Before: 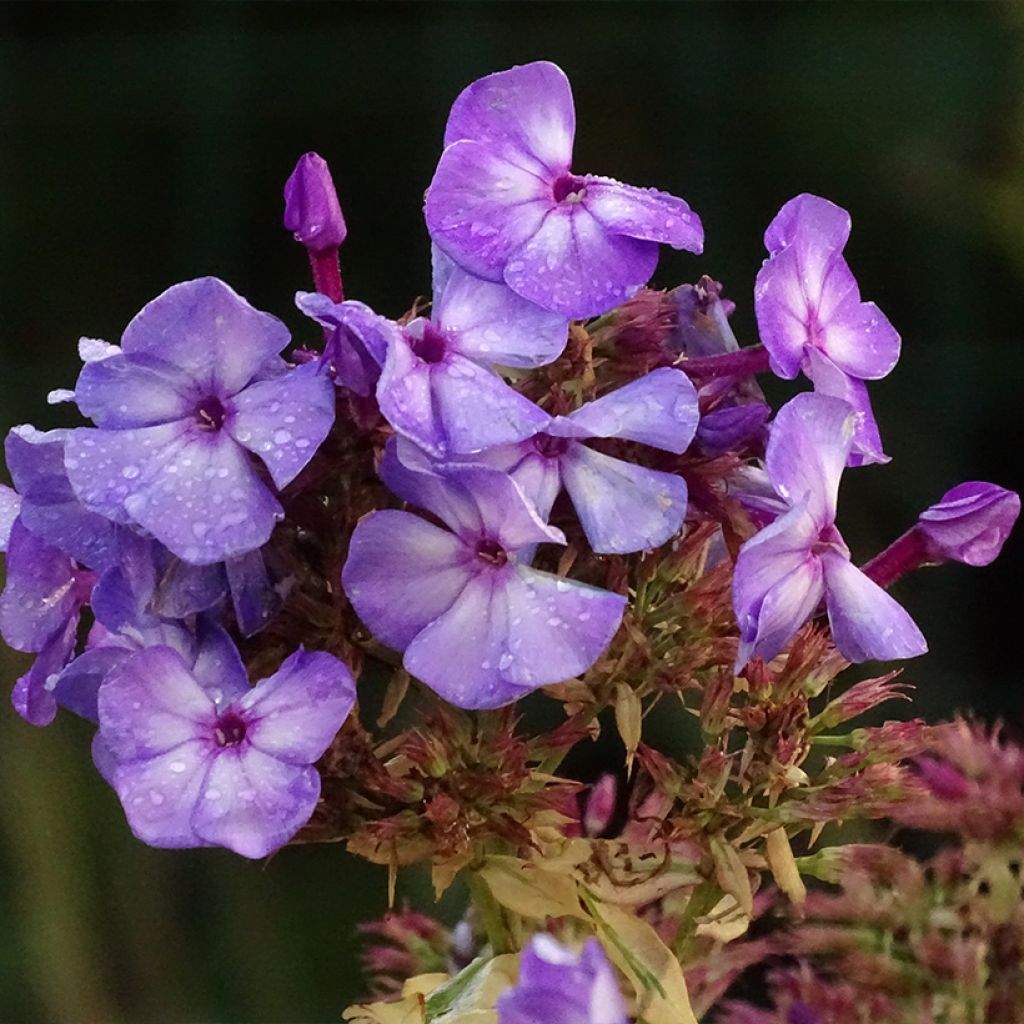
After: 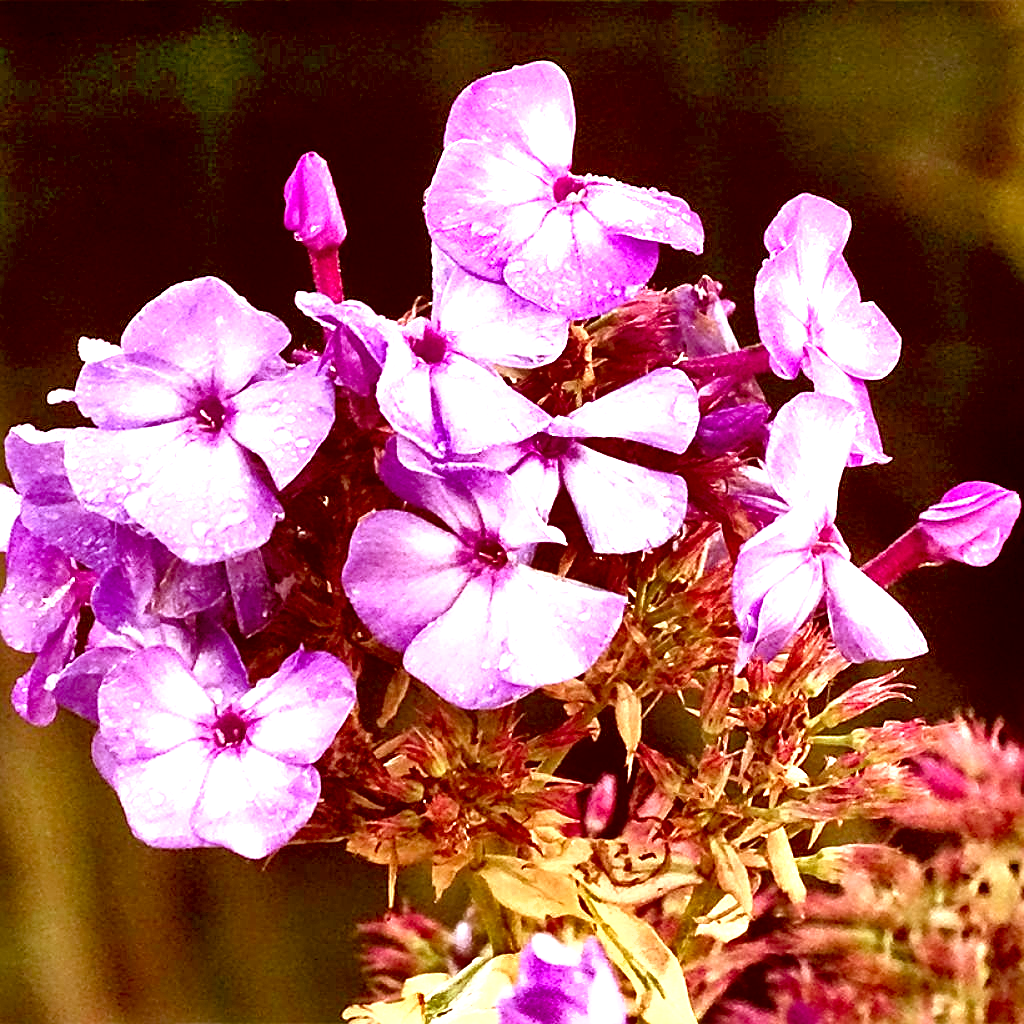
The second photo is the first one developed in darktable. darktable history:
shadows and highlights: white point adjustment -3.54, highlights -63.59, soften with gaussian
color correction: highlights a* 9.3, highlights b* 8.85, shadows a* 39.6, shadows b* 39.79, saturation 0.812
exposure: black level correction 0.006, exposure 2.078 EV, compensate highlight preservation false
sharpen: on, module defaults
